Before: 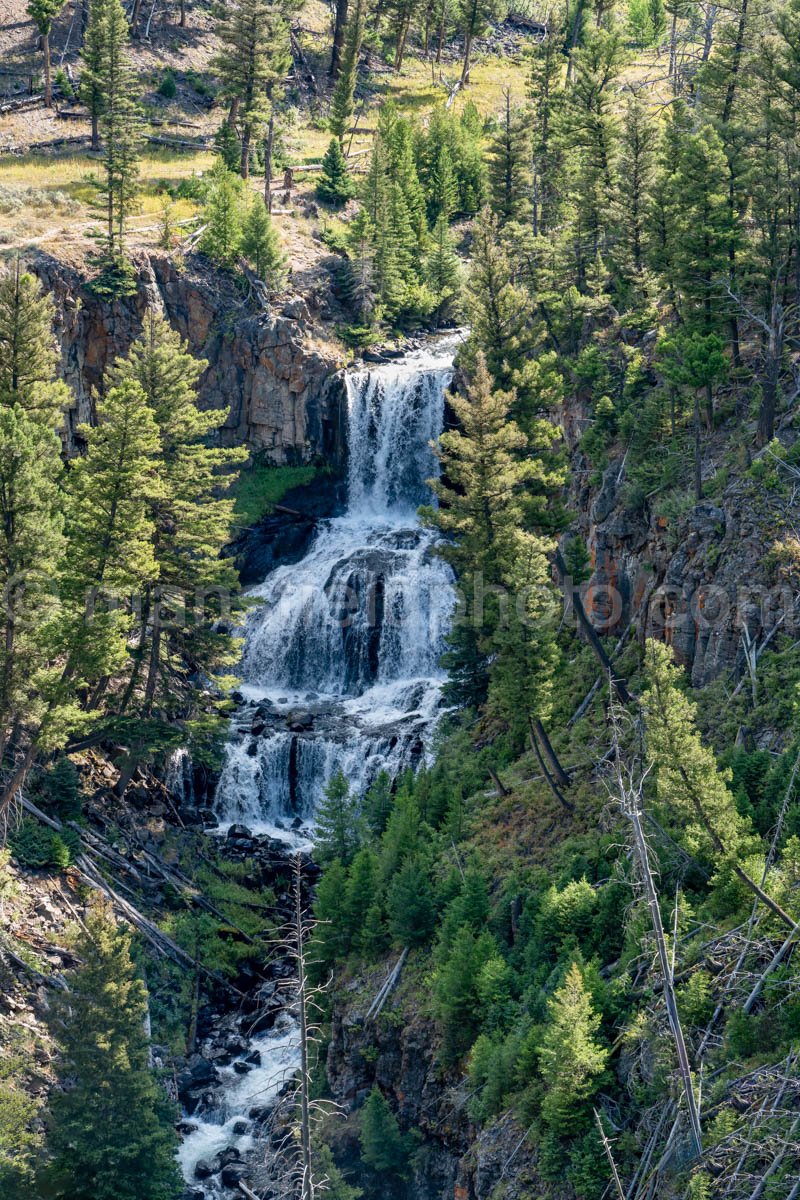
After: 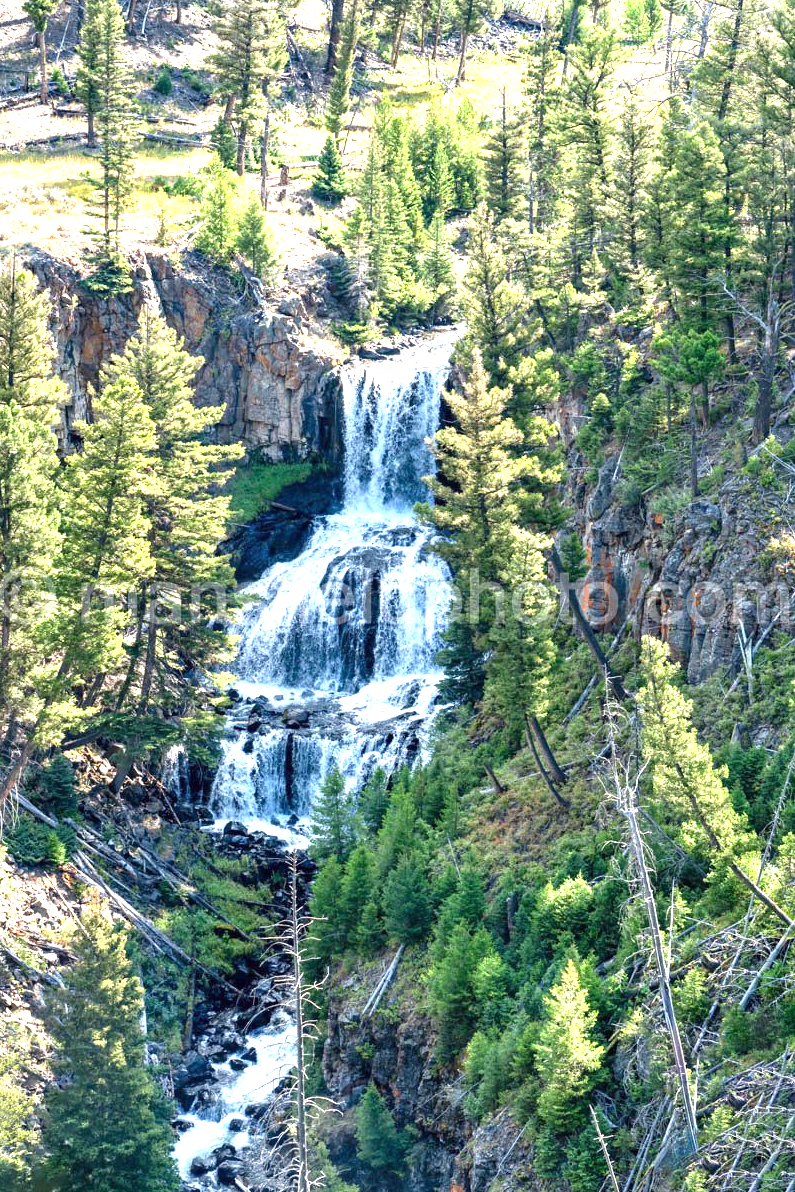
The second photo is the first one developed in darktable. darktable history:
crop and rotate: left 0.614%, top 0.263%, bottom 0.401%
exposure: black level correction 0, exposure 1.515 EV, compensate highlight preservation false
